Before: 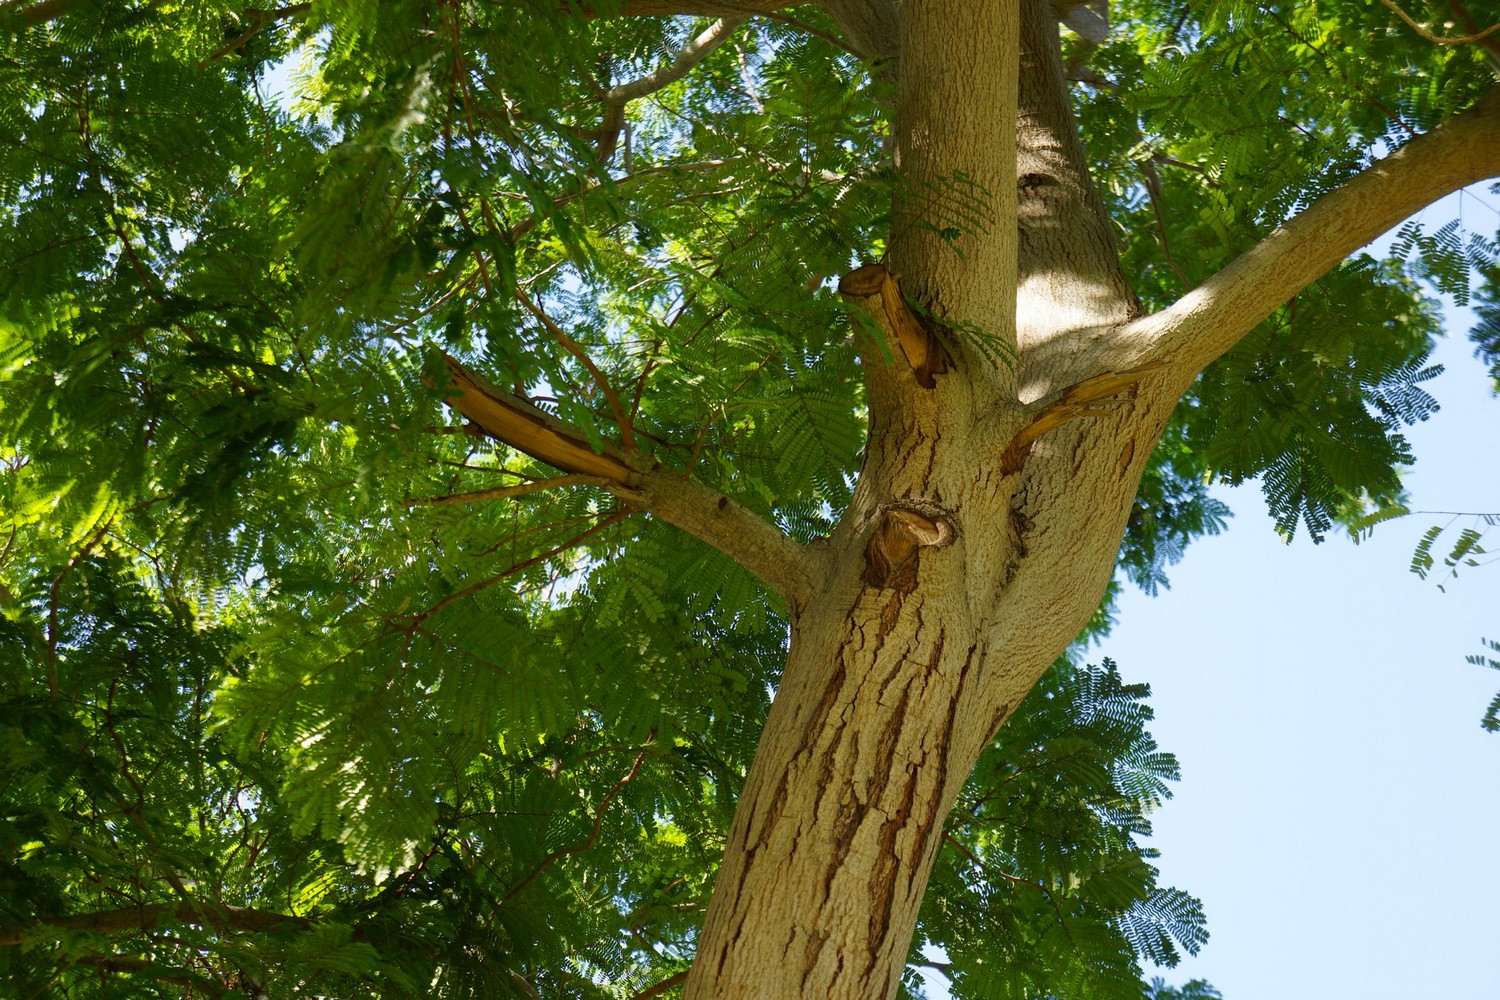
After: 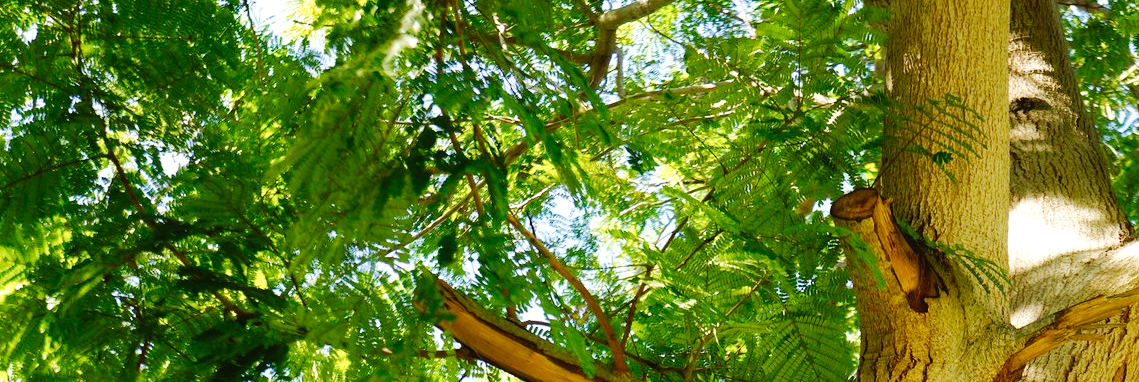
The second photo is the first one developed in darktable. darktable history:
tone curve: curves: ch0 [(0, 0.014) (0.12, 0.096) (0.386, 0.49) (0.54, 0.684) (0.751, 0.855) (0.89, 0.943) (0.998, 0.989)]; ch1 [(0, 0) (0.133, 0.099) (0.437, 0.41) (0.5, 0.5) (0.517, 0.536) (0.548, 0.575) (0.582, 0.639) (0.627, 0.692) (0.836, 0.868) (1, 1)]; ch2 [(0, 0) (0.374, 0.341) (0.456, 0.443) (0.478, 0.49) (0.501, 0.5) (0.528, 0.538) (0.55, 0.6) (0.572, 0.633) (0.702, 0.775) (1, 1)], preserve colors none
exposure: black level correction 0.001, exposure 0.499 EV, compensate exposure bias true, compensate highlight preservation false
crop: left 0.57%, top 7.647%, right 23.492%, bottom 54.135%
